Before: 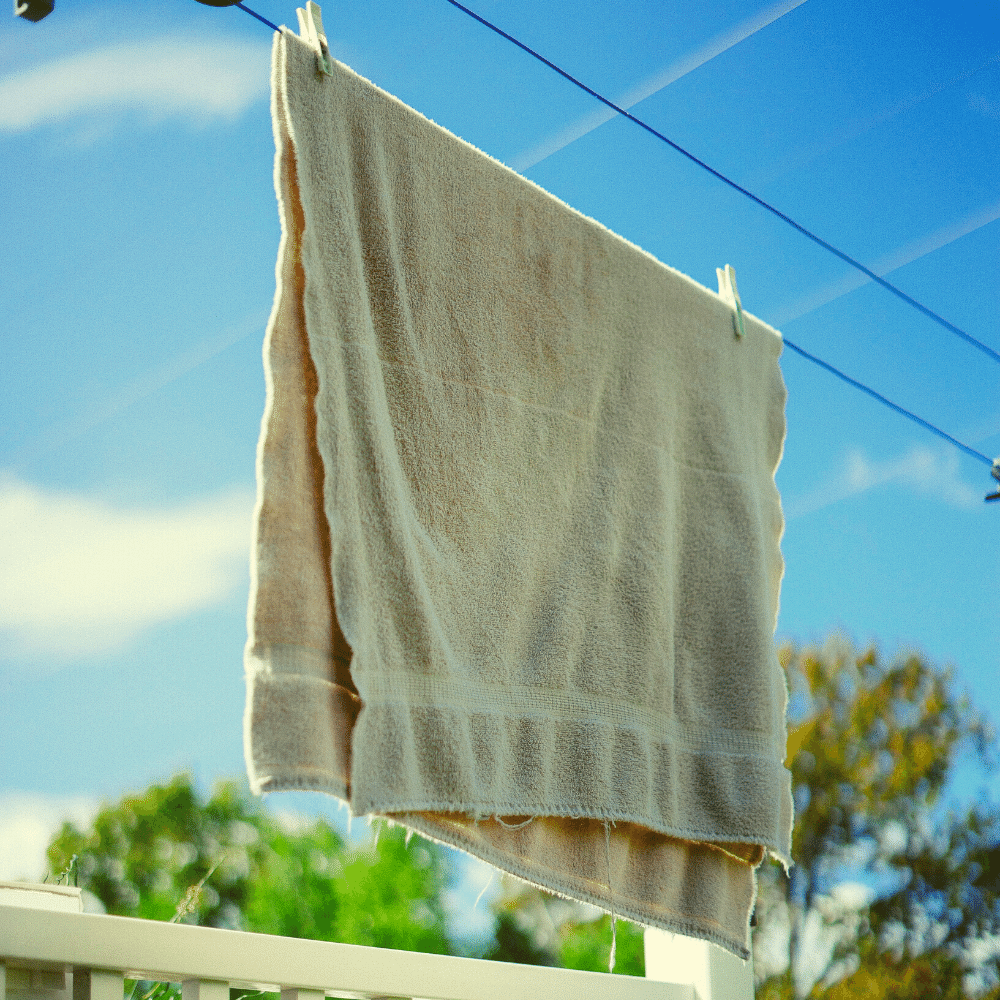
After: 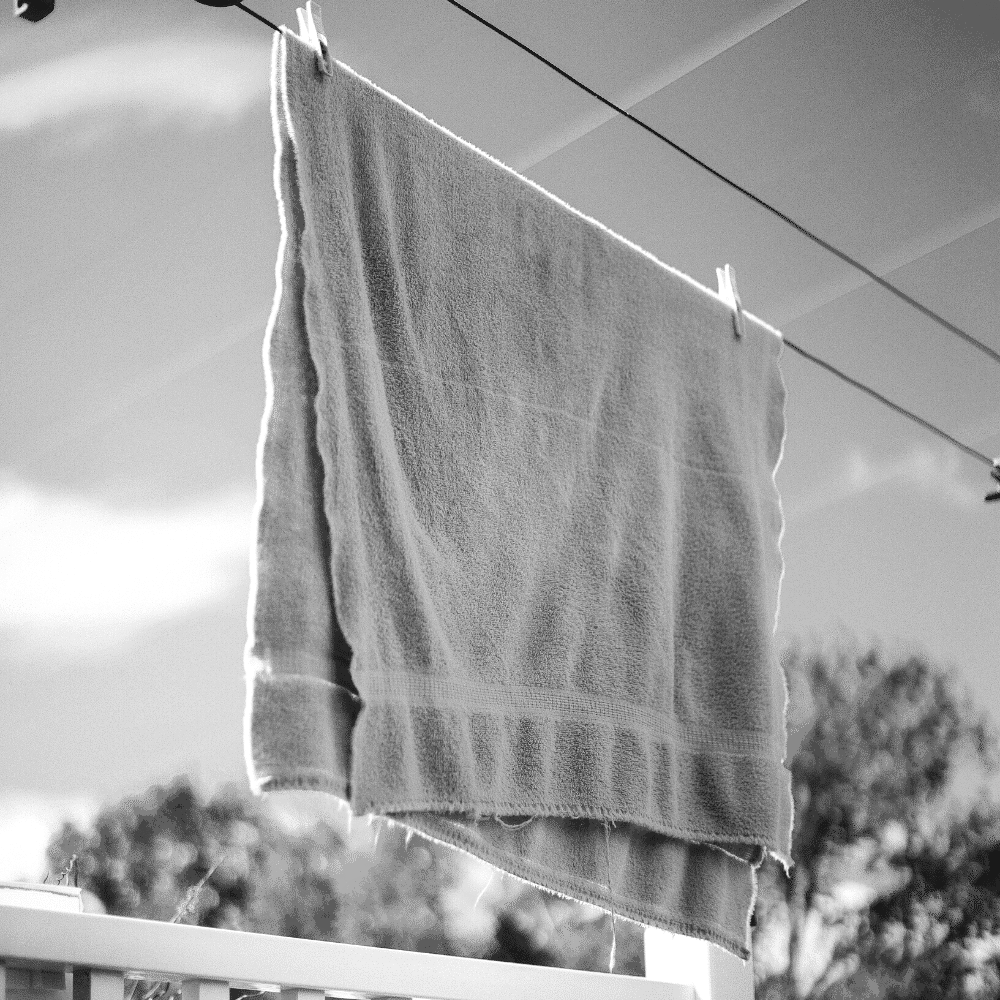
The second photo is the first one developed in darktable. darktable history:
color balance rgb: shadows lift › luminance -41.13%, shadows lift › chroma 14.13%, shadows lift › hue 260°, power › luminance -3.76%, power › chroma 0.56%, power › hue 40.37°, highlights gain › luminance 16.81%, highlights gain › chroma 2.94%, highlights gain › hue 260°, global offset › luminance -0.29%, global offset › chroma 0.31%, global offset › hue 260°, perceptual saturation grading › global saturation 20%, perceptual saturation grading › highlights -13.92%, perceptual saturation grading › shadows 50%
monochrome: on, module defaults
color correction: highlights a* 14.46, highlights b* 5.85, shadows a* -5.53, shadows b* -15.24, saturation 0.85
